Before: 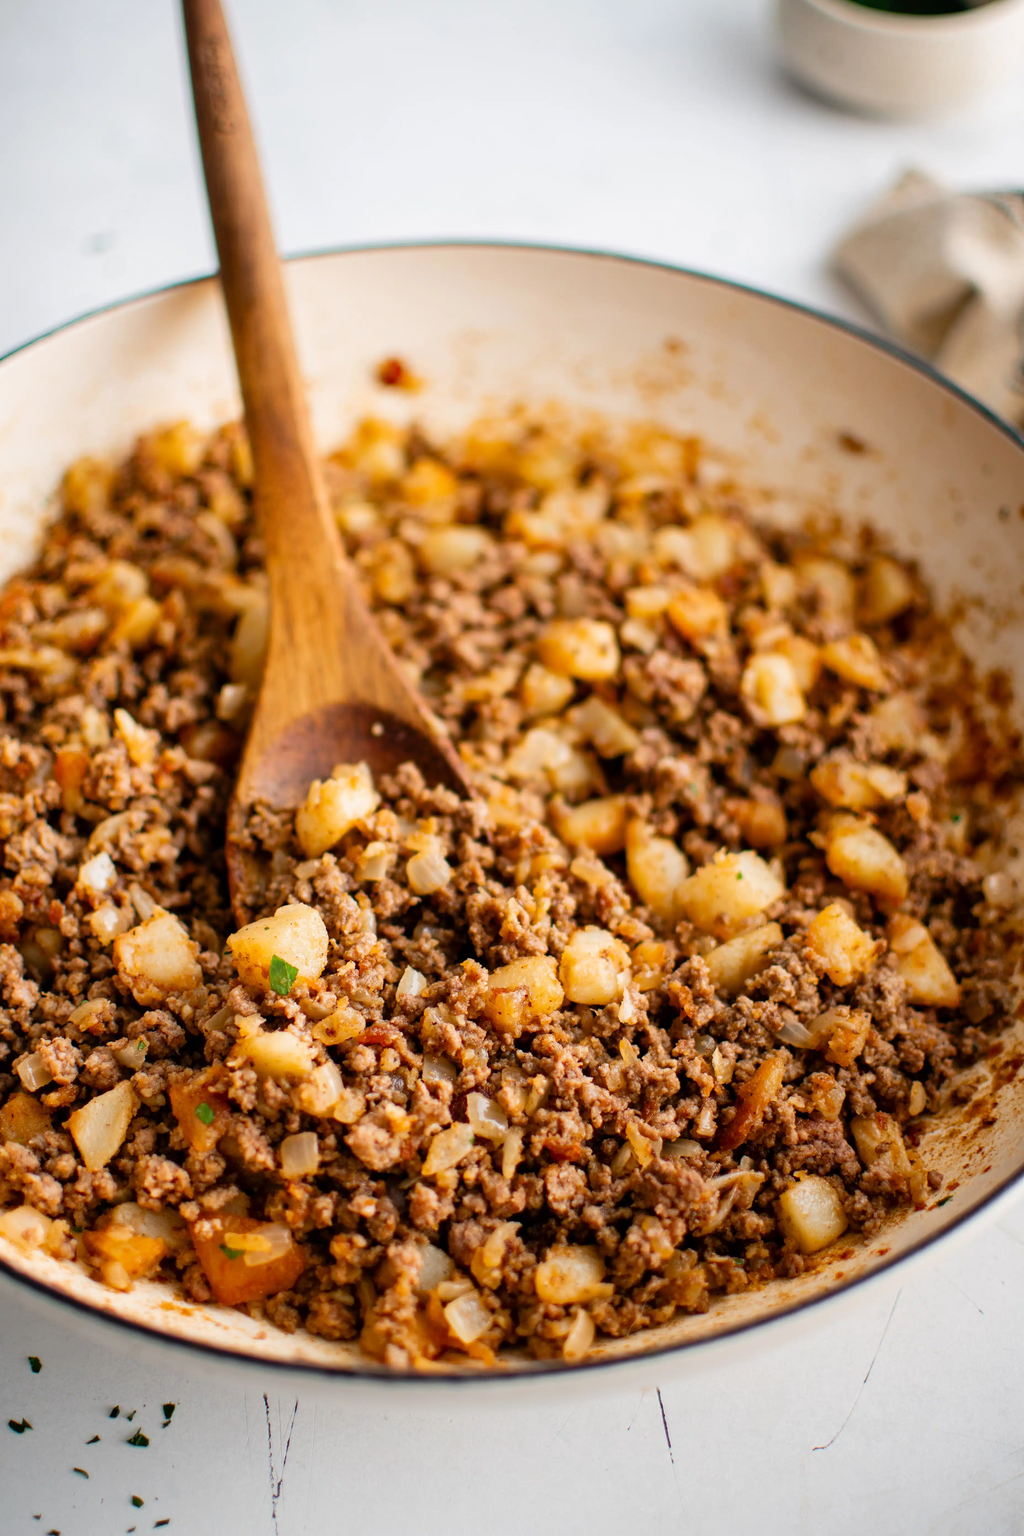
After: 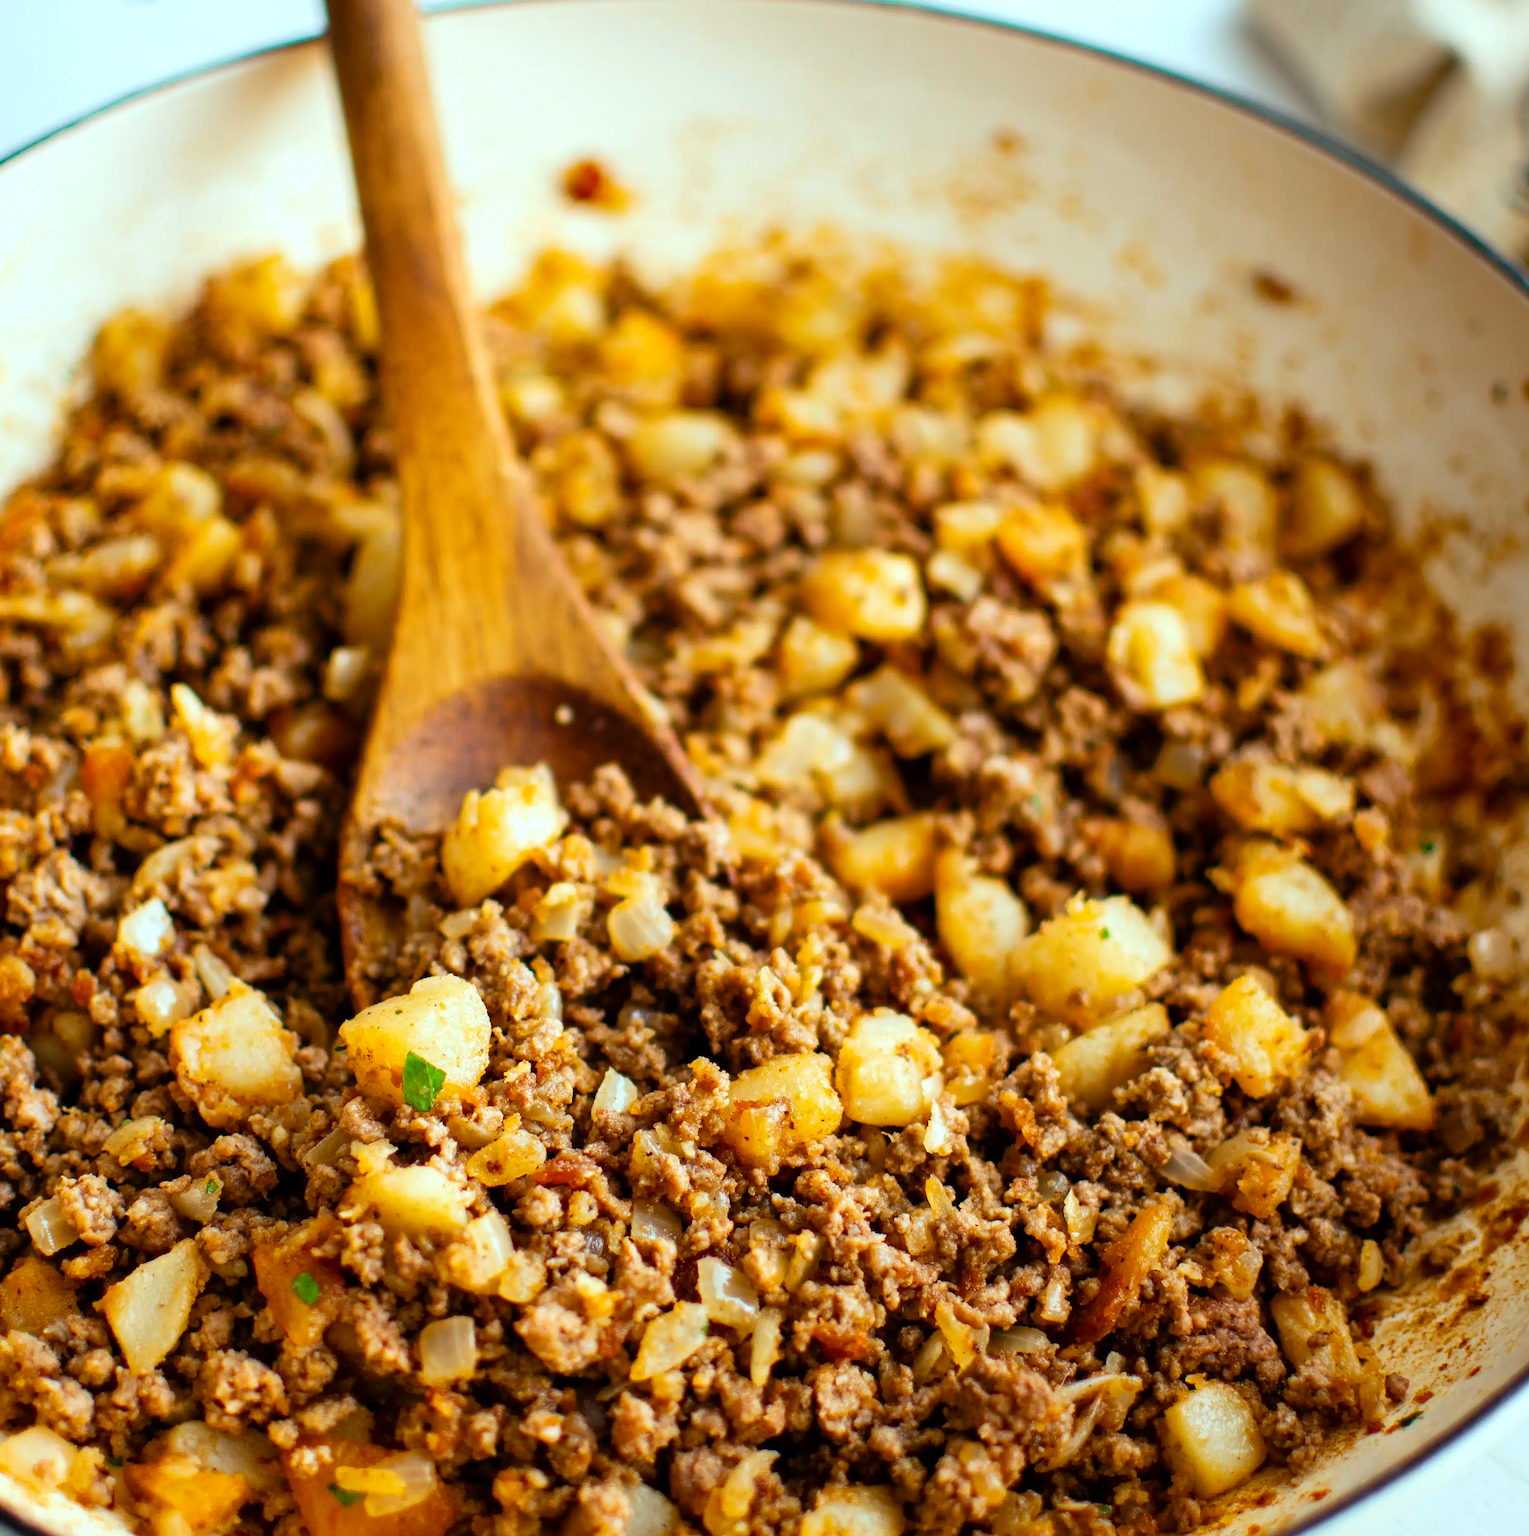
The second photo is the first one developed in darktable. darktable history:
color balance rgb: shadows lift › chroma 2.003%, shadows lift › hue 247.25°, highlights gain › luminance 15.612%, highlights gain › chroma 3.926%, highlights gain › hue 210.6°, linear chroma grading › global chroma 14.954%, perceptual saturation grading › global saturation 0.985%
crop: top 16.352%, bottom 16.693%
